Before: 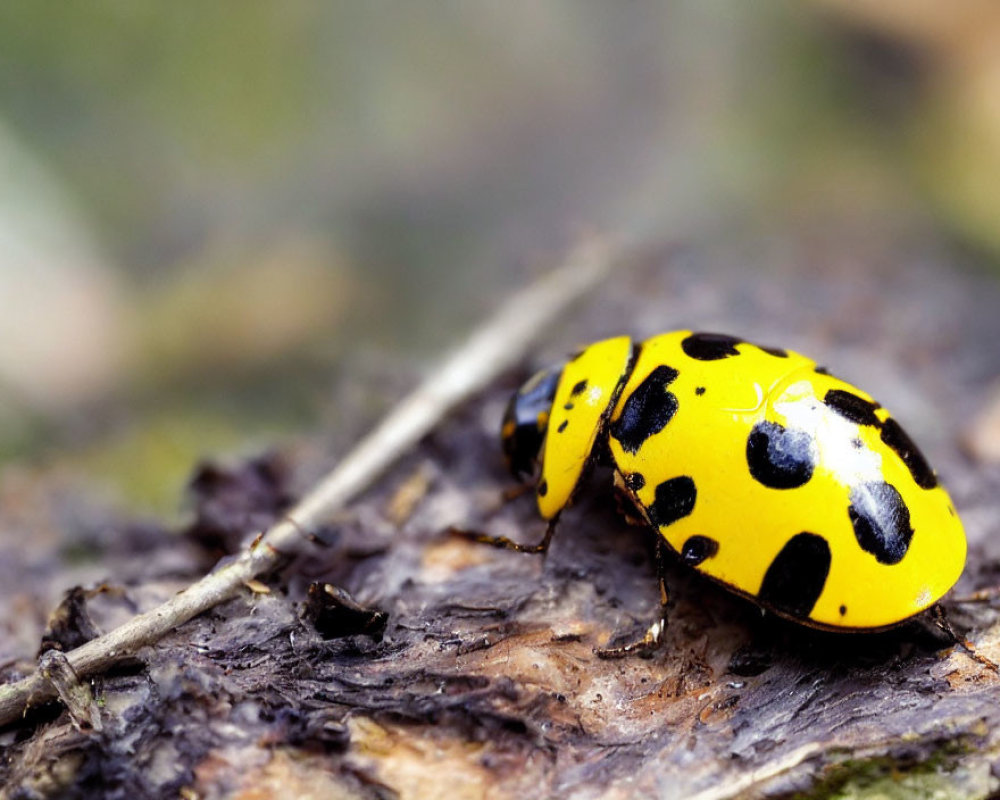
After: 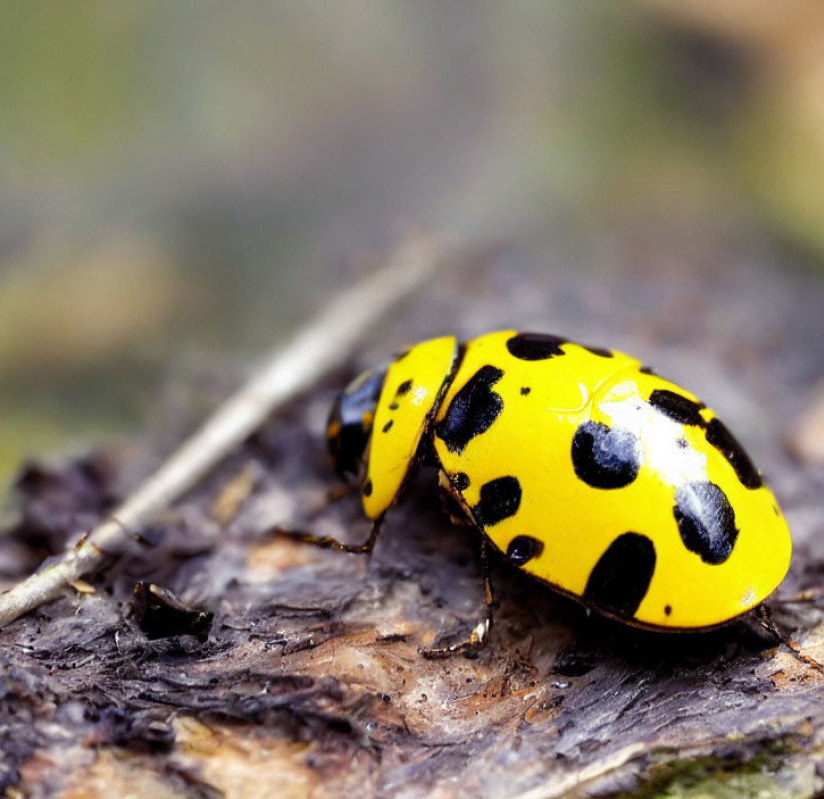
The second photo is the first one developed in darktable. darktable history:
crop: left 17.592%, bottom 0.049%
